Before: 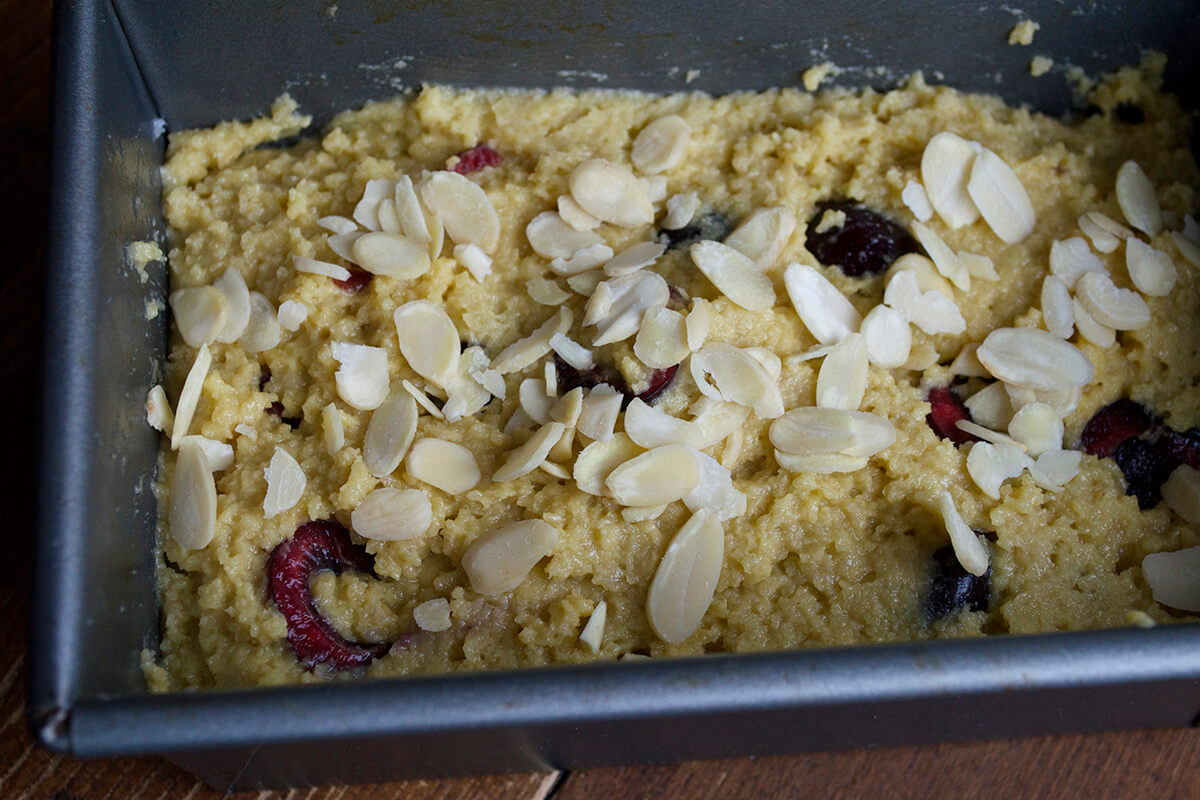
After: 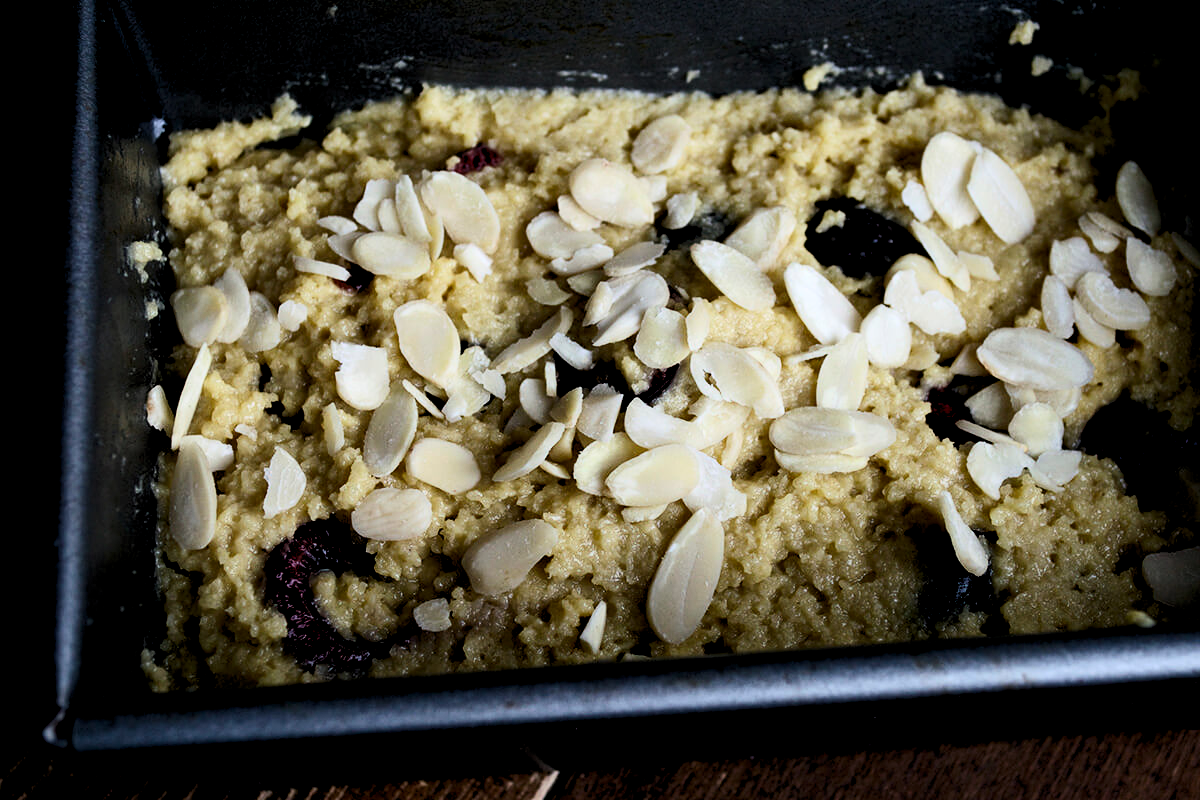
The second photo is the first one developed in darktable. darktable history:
rgb levels: levels [[0.034, 0.472, 0.904], [0, 0.5, 1], [0, 0.5, 1]]
contrast brightness saturation: contrast 0.28
